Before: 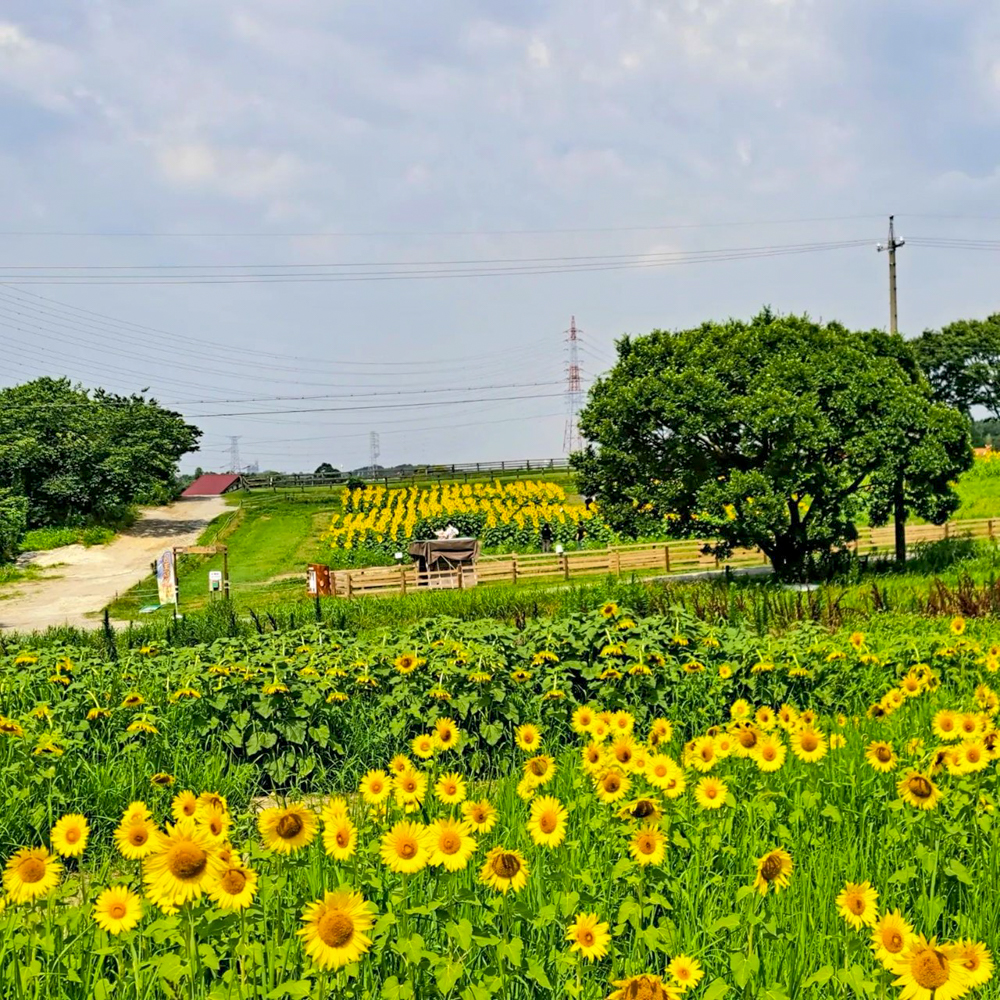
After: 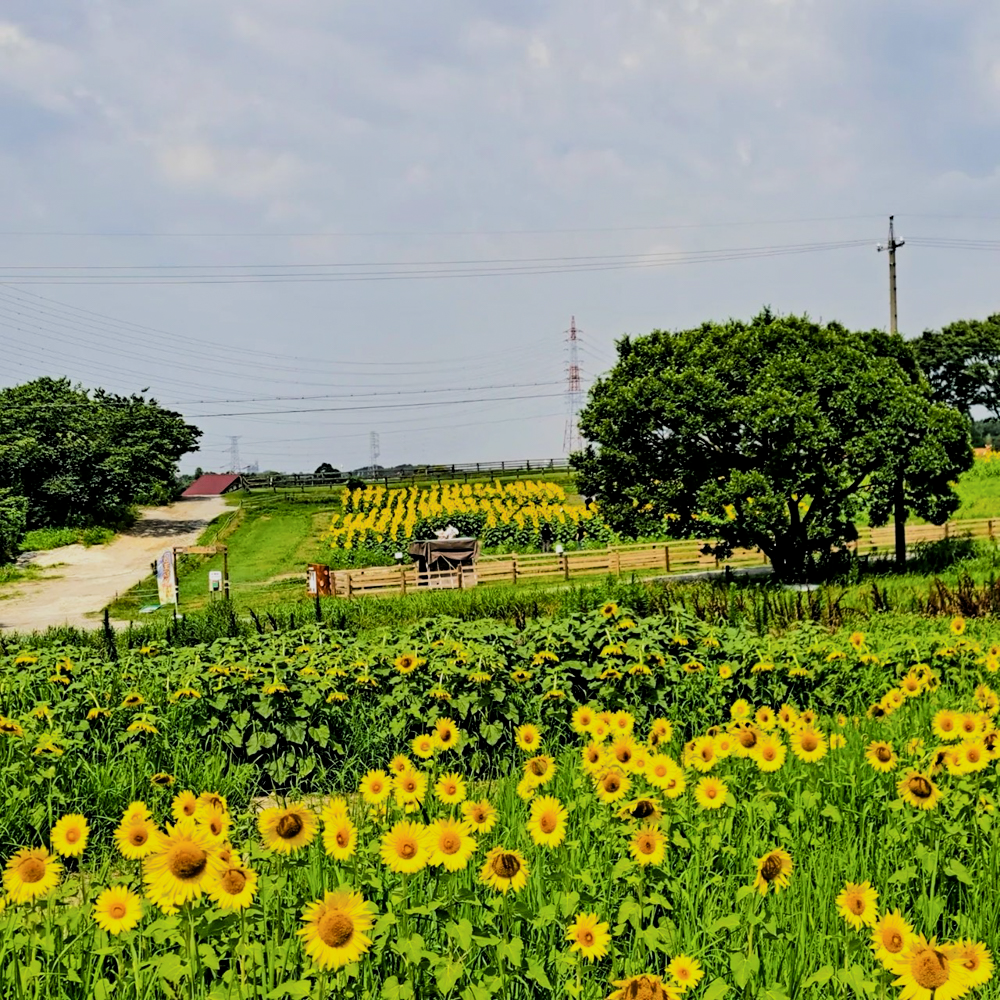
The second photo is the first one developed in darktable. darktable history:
filmic rgb: black relative exposure -5 EV, white relative exposure 3.5 EV, hardness 3.19, contrast 1.3, highlights saturation mix -50%
exposure: exposure -0.242 EV, compensate highlight preservation false
